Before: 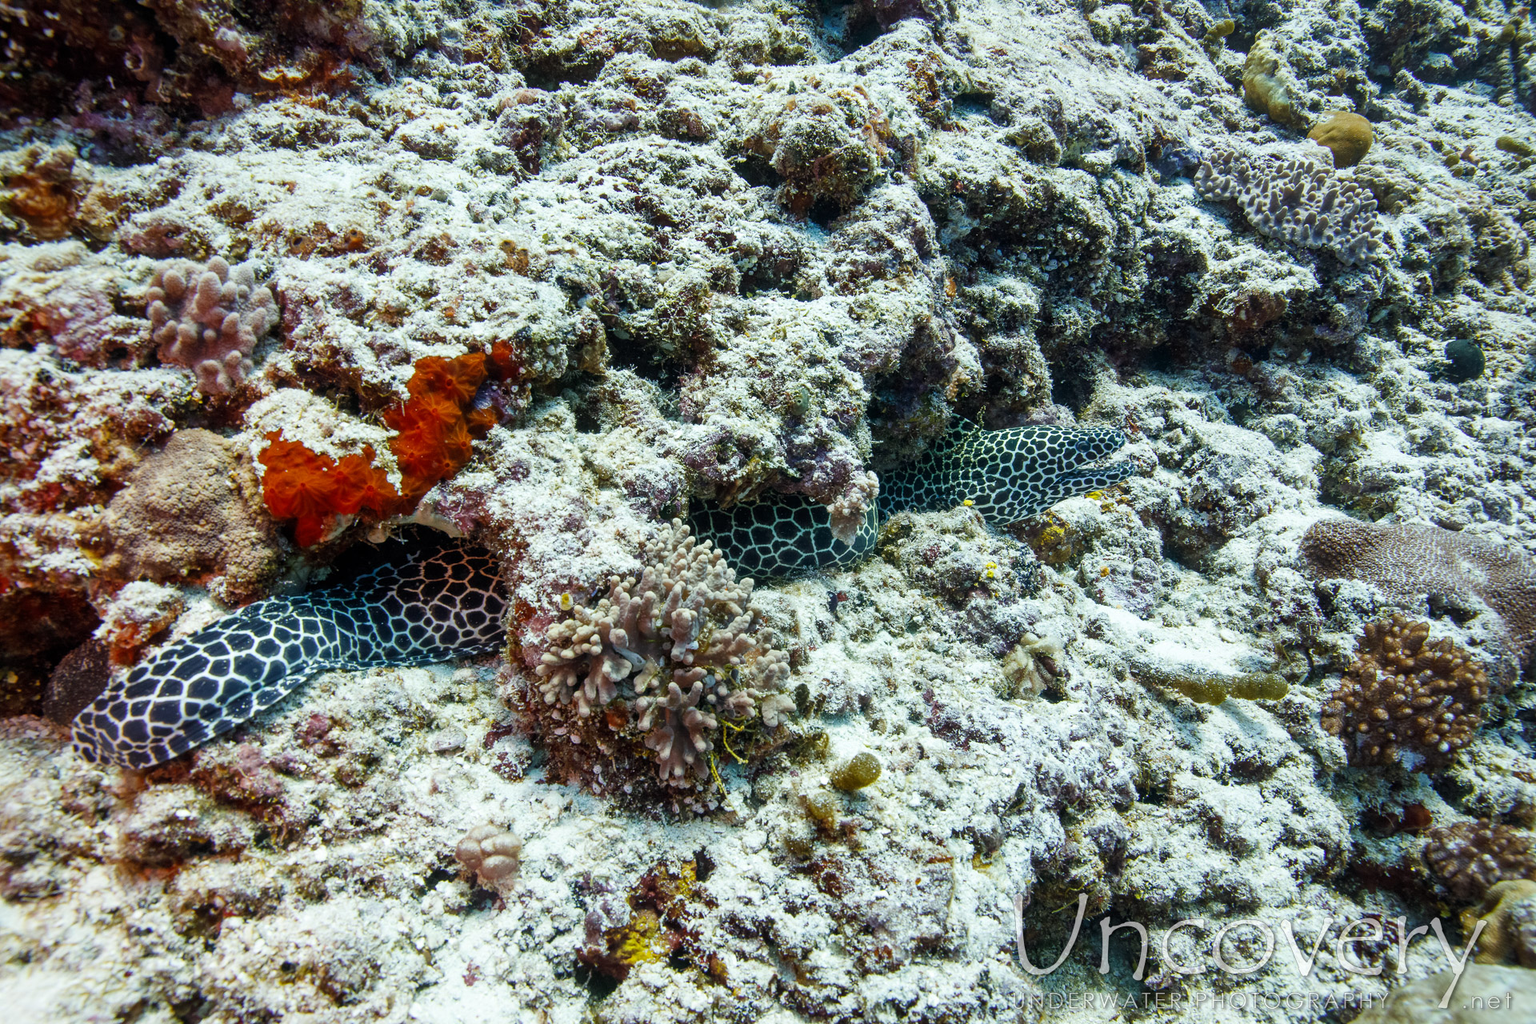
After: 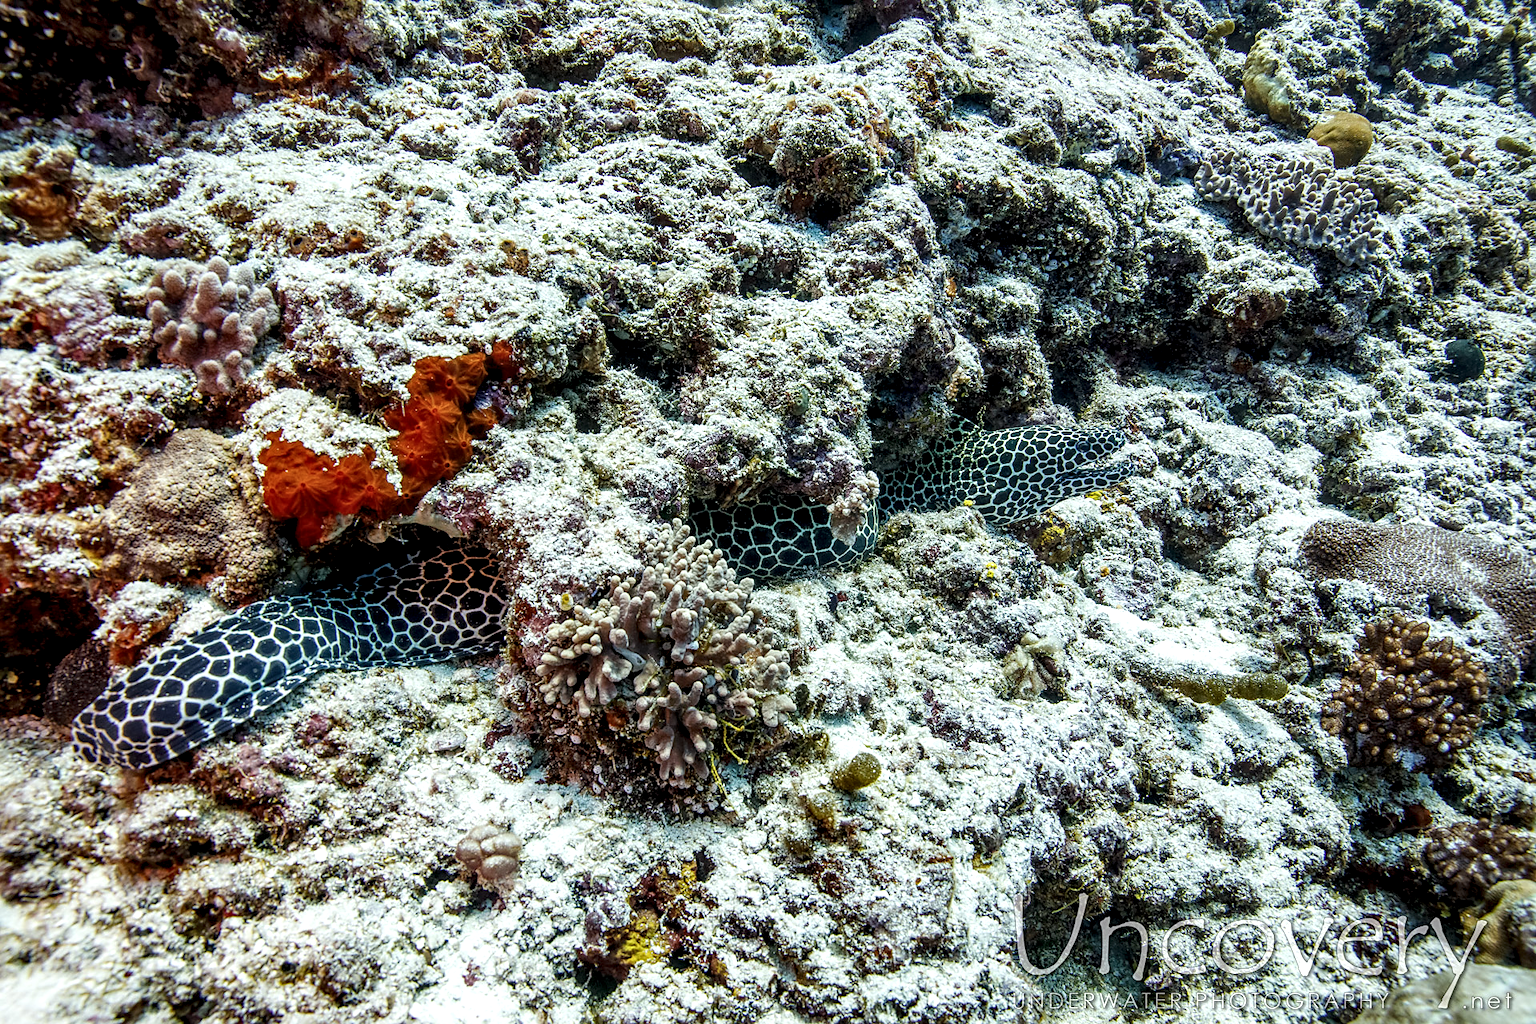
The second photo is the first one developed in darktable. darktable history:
contrast brightness saturation: saturation -0.045
local contrast: detail 160%
sharpen: radius 1.881, amount 0.408, threshold 1.323
